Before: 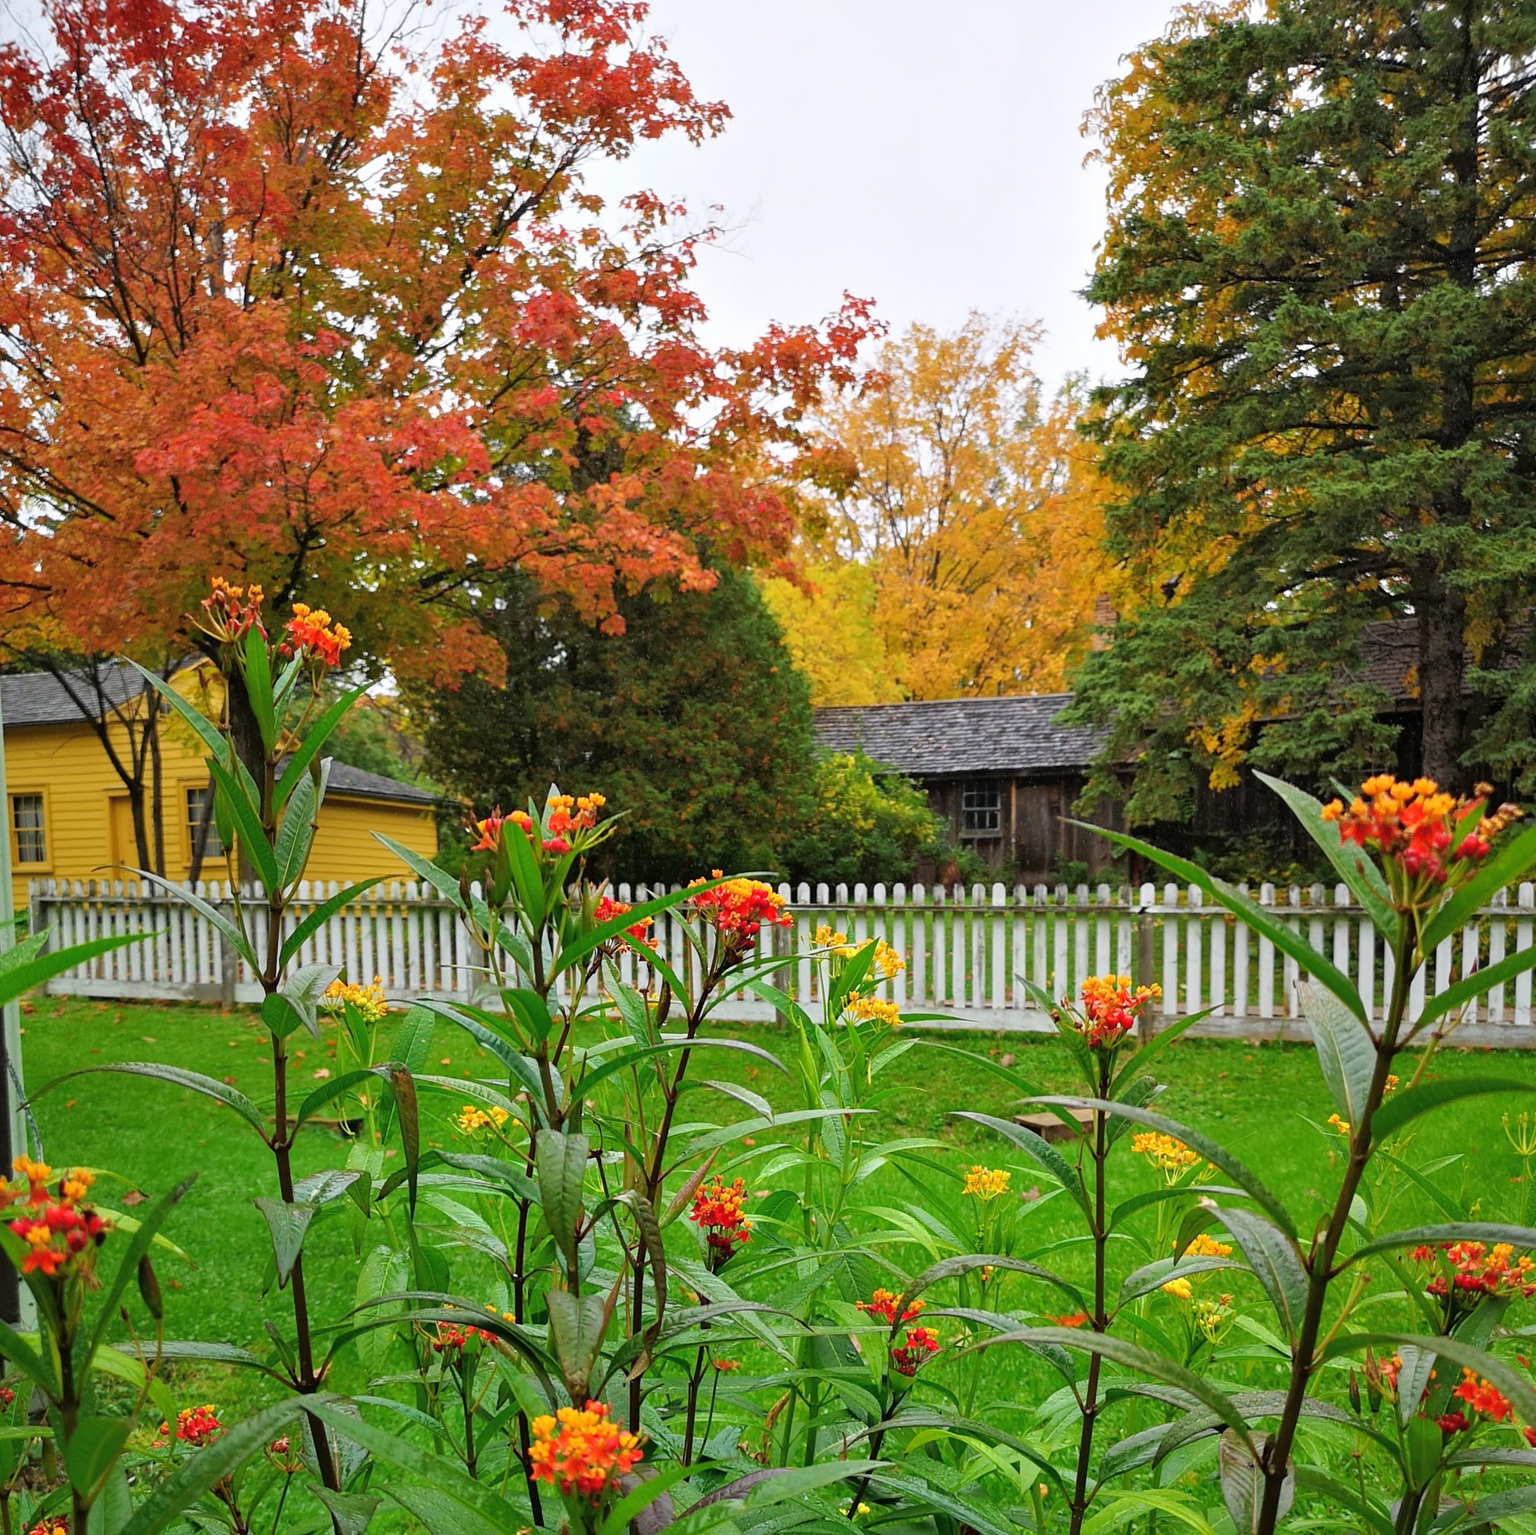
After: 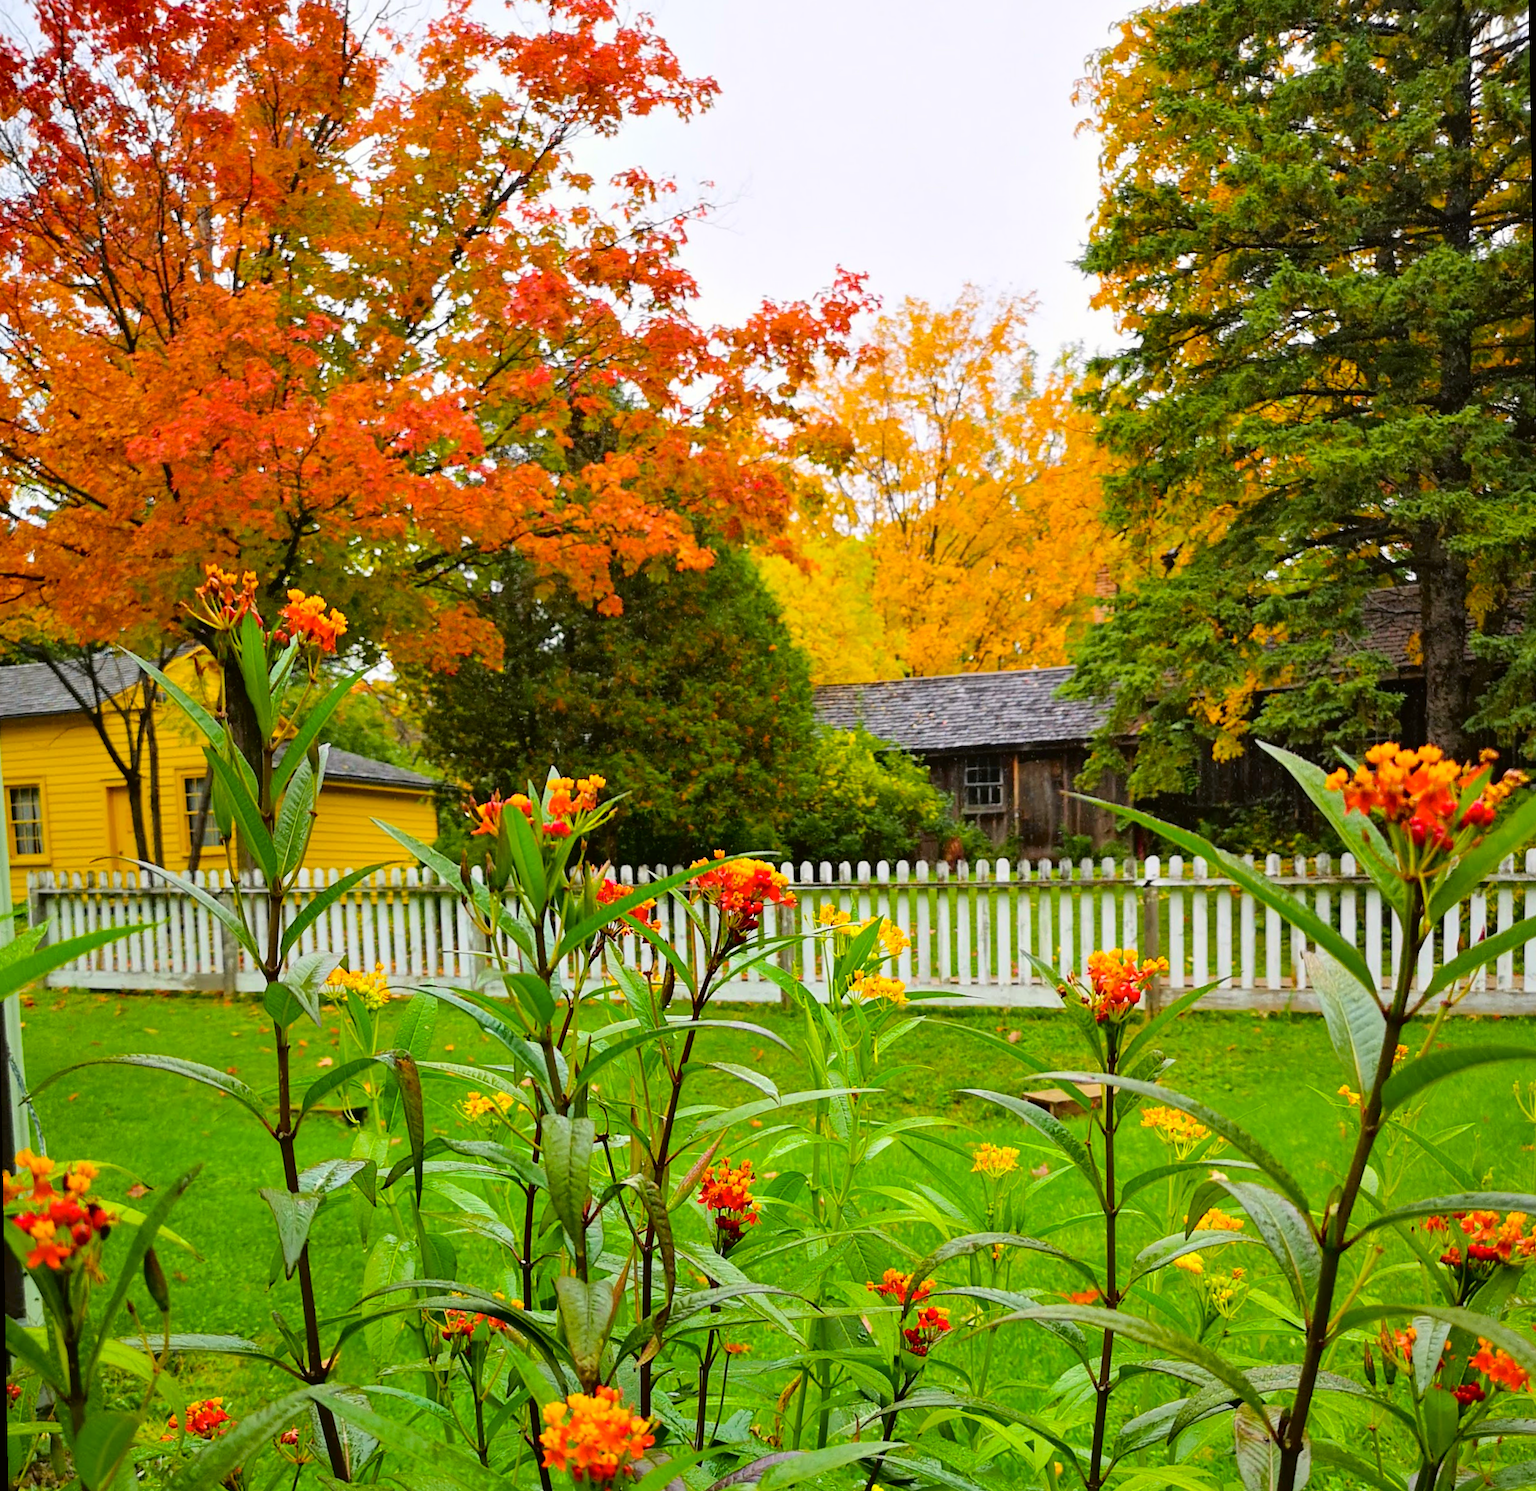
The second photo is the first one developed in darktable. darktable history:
color balance rgb: perceptual saturation grading › global saturation 40%, global vibrance 15%
tone equalizer: on, module defaults
tone curve: curves: ch0 [(0, 0.01) (0.052, 0.045) (0.136, 0.133) (0.29, 0.332) (0.453, 0.531) (0.676, 0.751) (0.89, 0.919) (1, 1)]; ch1 [(0, 0) (0.094, 0.081) (0.285, 0.299) (0.385, 0.403) (0.446, 0.443) (0.495, 0.496) (0.544, 0.552) (0.589, 0.612) (0.722, 0.728) (1, 1)]; ch2 [(0, 0) (0.257, 0.217) (0.43, 0.421) (0.498, 0.507) (0.531, 0.544) (0.56, 0.579) (0.625, 0.642) (1, 1)], color space Lab, independent channels, preserve colors none
rotate and perspective: rotation -1°, crop left 0.011, crop right 0.989, crop top 0.025, crop bottom 0.975
